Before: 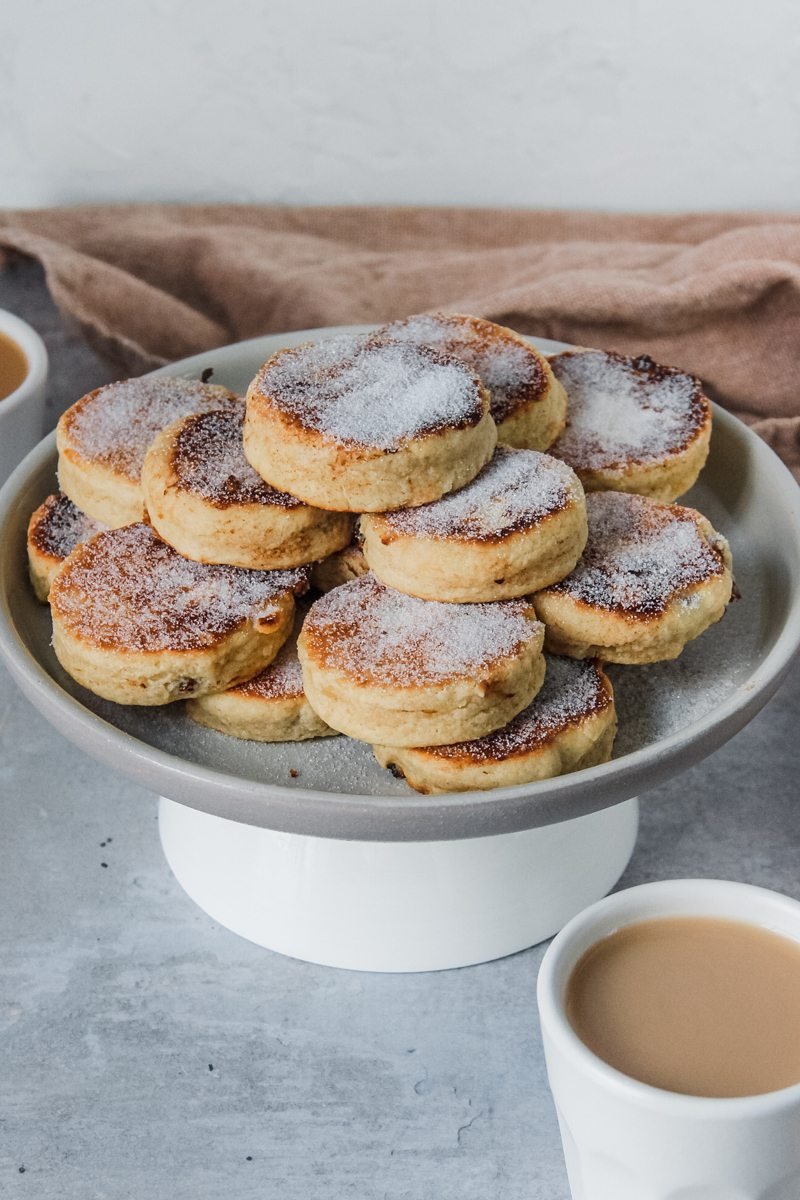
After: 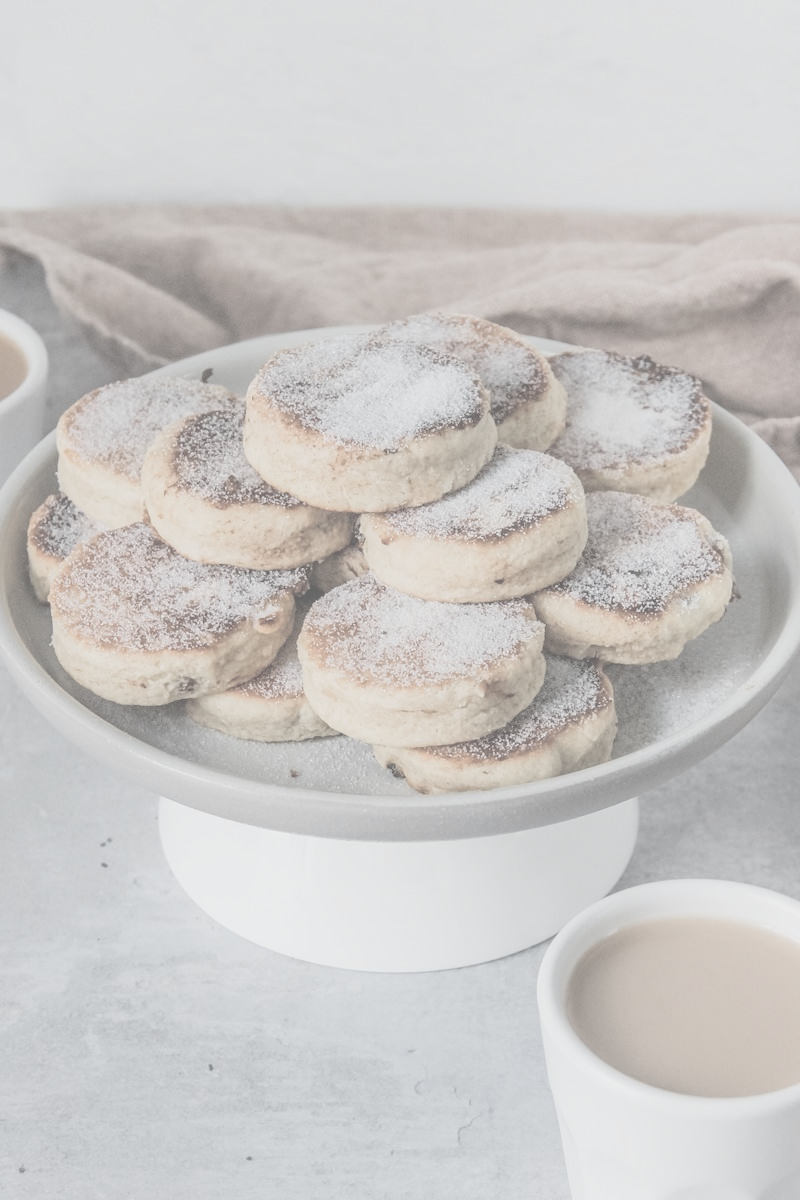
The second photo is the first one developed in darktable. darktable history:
local contrast: on, module defaults
contrast brightness saturation: contrast -0.314, brightness 0.734, saturation -0.763
